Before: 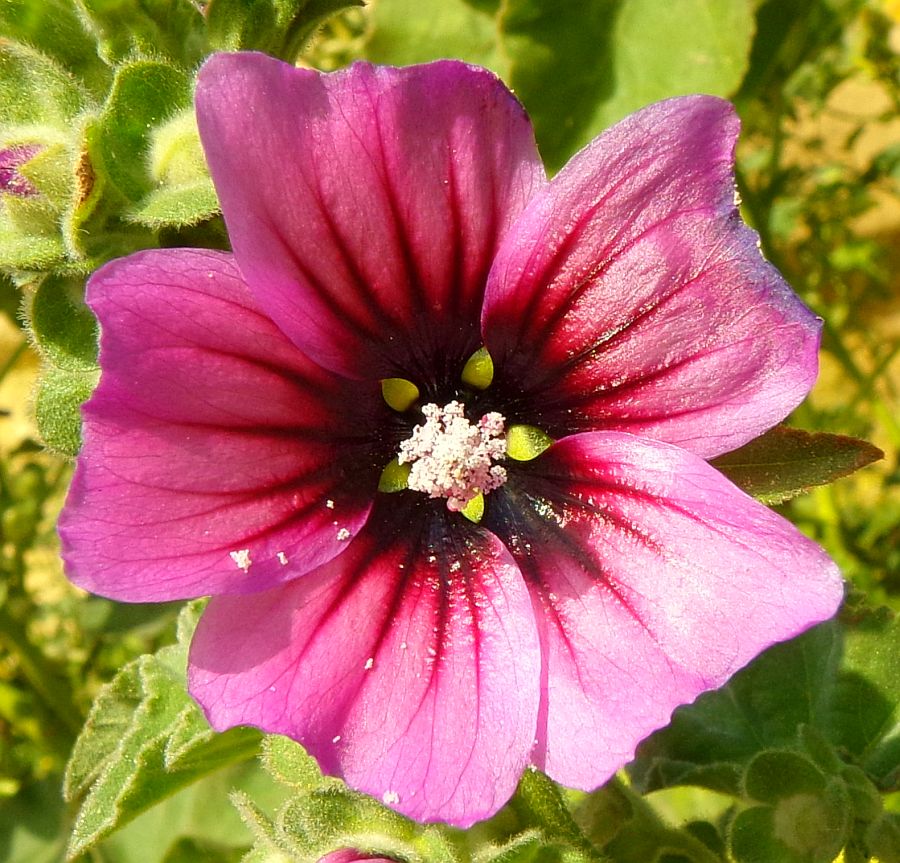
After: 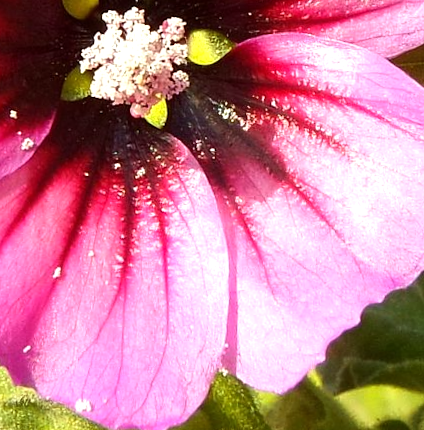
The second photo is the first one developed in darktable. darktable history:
crop: left 35.976%, top 45.819%, right 18.162%, bottom 5.807%
color balance: mode lift, gamma, gain (sRGB), lift [1, 1.049, 1, 1]
rotate and perspective: rotation -1.75°, automatic cropping off
tone equalizer: -8 EV -0.417 EV, -7 EV -0.389 EV, -6 EV -0.333 EV, -5 EV -0.222 EV, -3 EV 0.222 EV, -2 EV 0.333 EV, -1 EV 0.389 EV, +0 EV 0.417 EV, edges refinement/feathering 500, mask exposure compensation -1.57 EV, preserve details no
